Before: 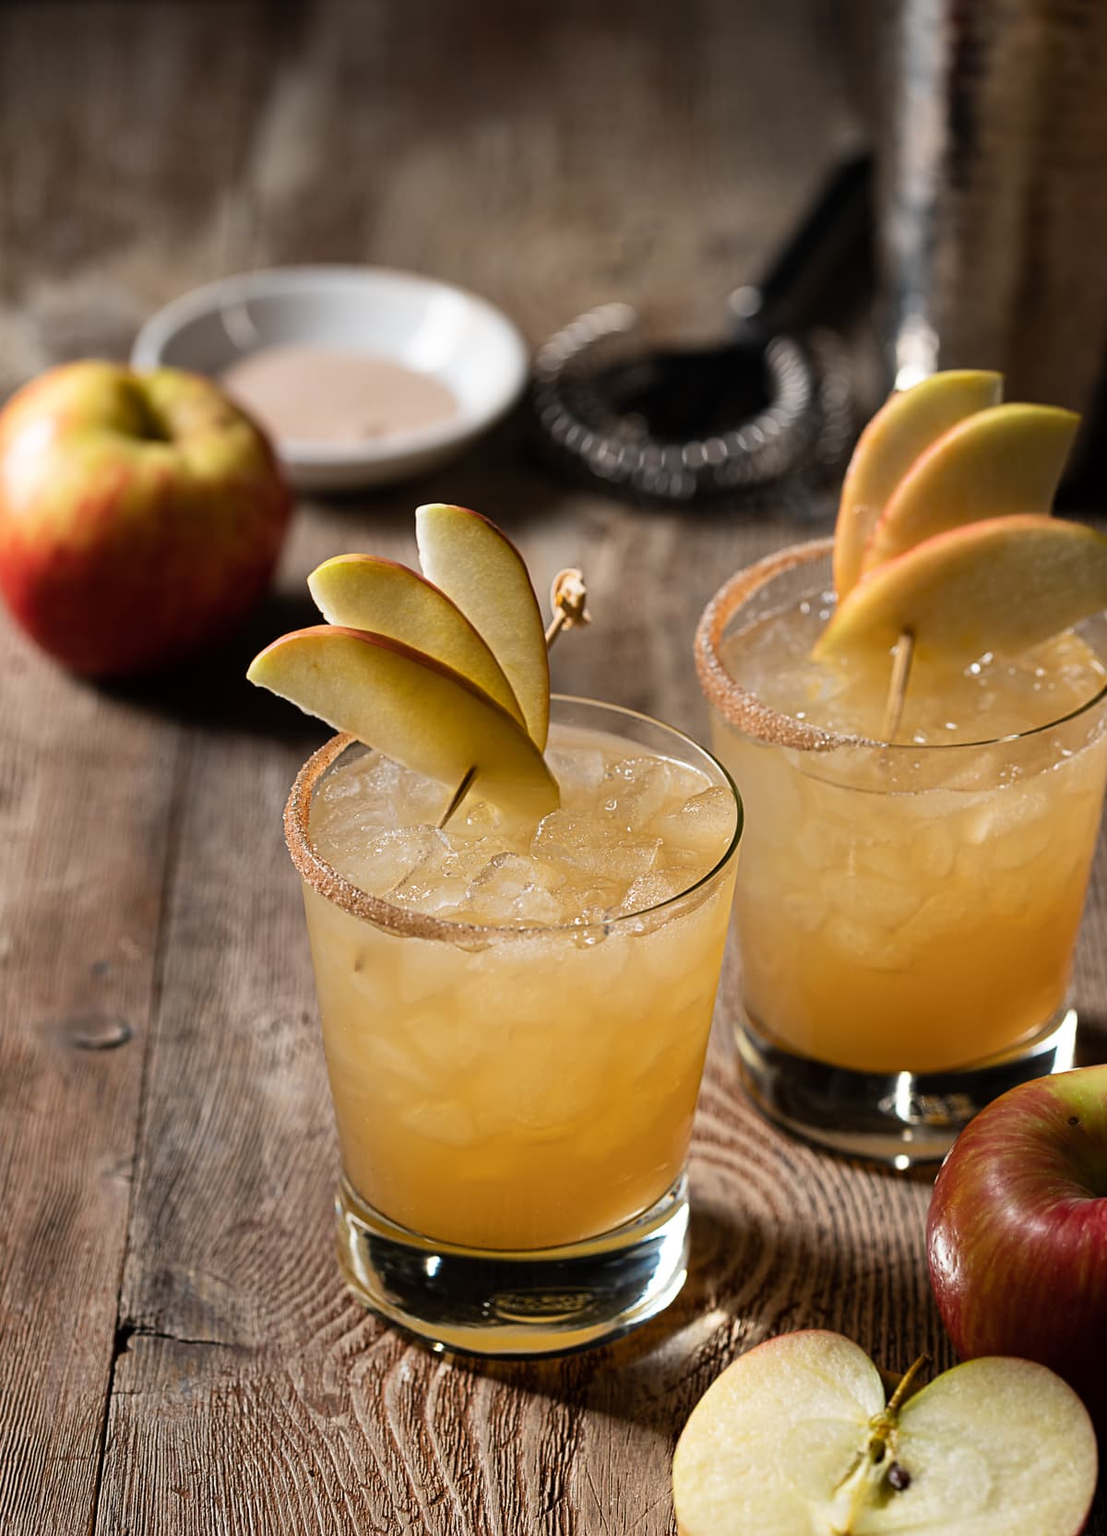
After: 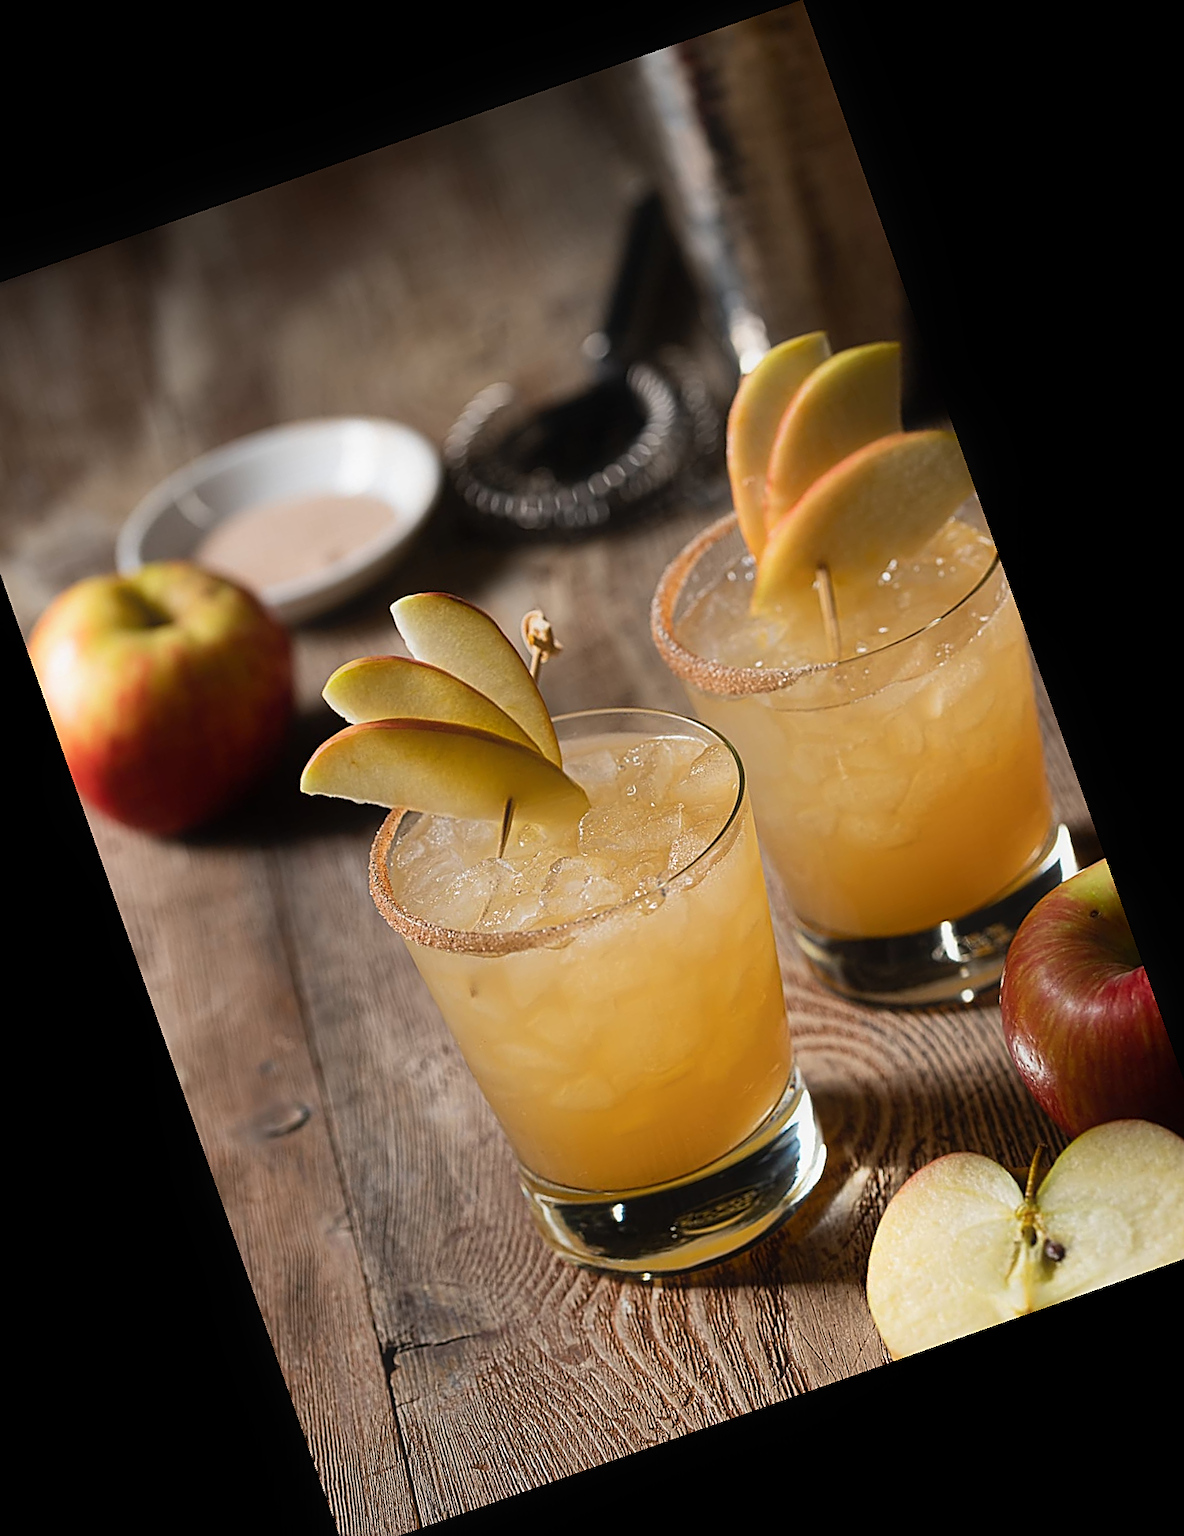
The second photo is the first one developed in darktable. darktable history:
crop and rotate: angle 19.43°, left 6.812%, right 4.125%, bottom 1.087%
contrast equalizer: y [[0.5, 0.486, 0.447, 0.446, 0.489, 0.5], [0.5 ×6], [0.5 ×6], [0 ×6], [0 ×6]]
sharpen: on, module defaults
